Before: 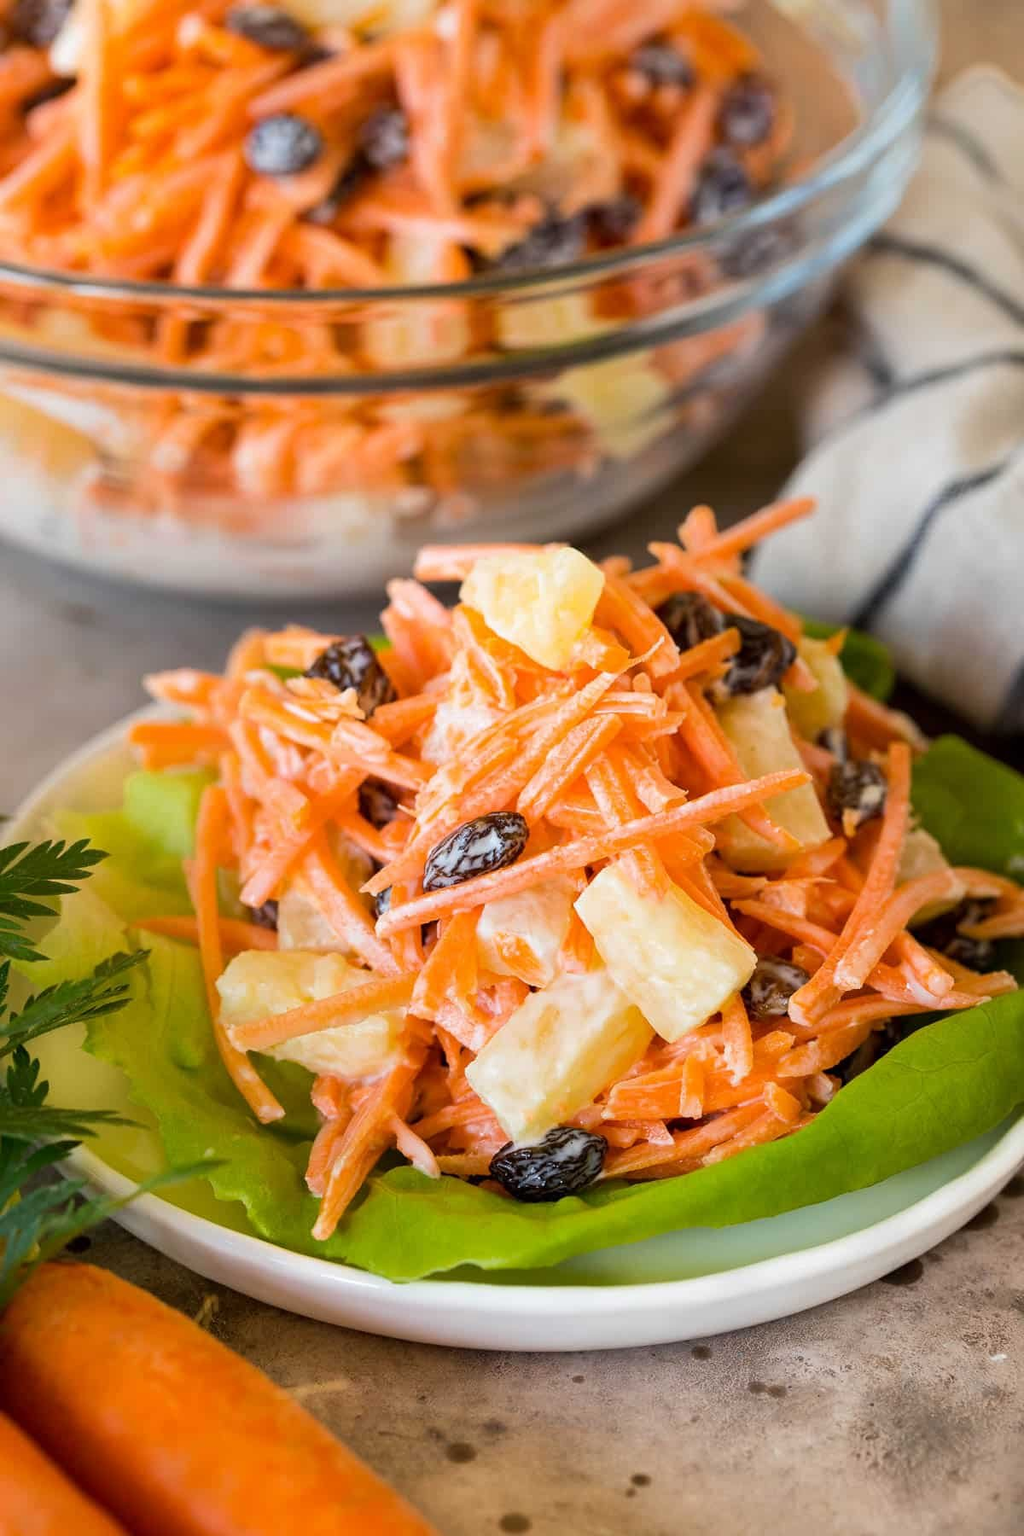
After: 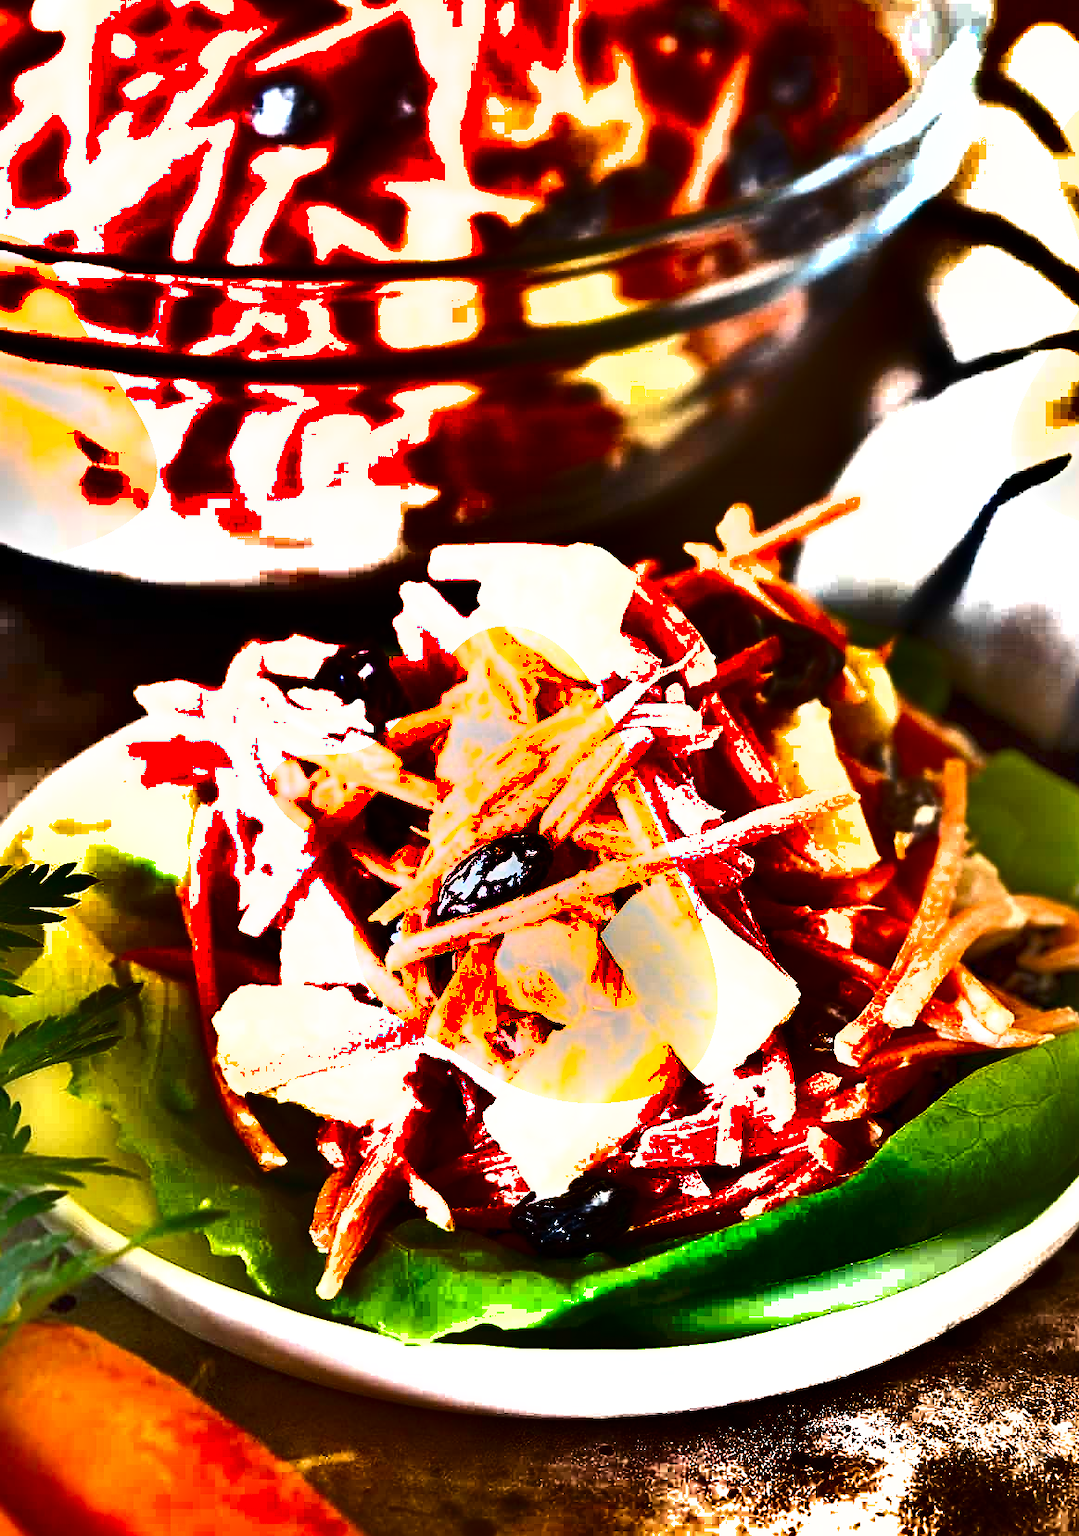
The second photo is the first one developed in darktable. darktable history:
crop: left 2.069%, top 2.938%, right 0.902%, bottom 4.97%
exposure: black level correction 0, exposure 1.47 EV, compensate highlight preservation false
shadows and highlights: radius 123.44, shadows 99.35, white point adjustment -3.08, highlights -98.89, soften with gaussian
sharpen: amount 0.205
